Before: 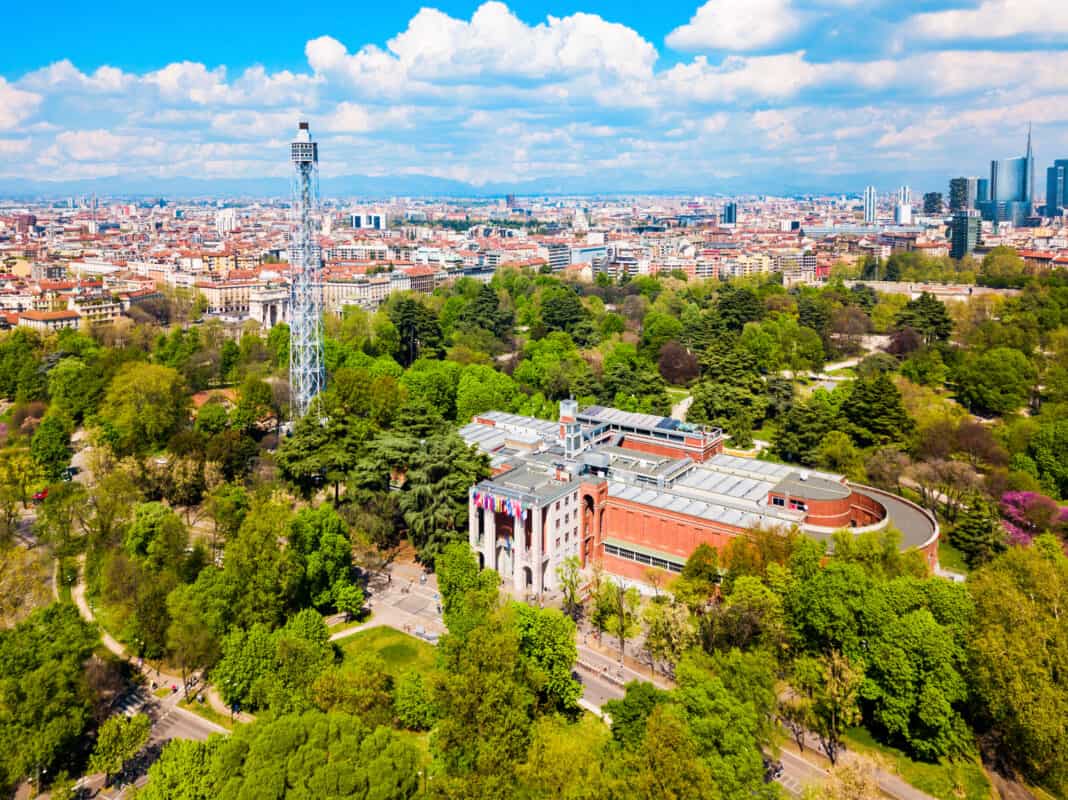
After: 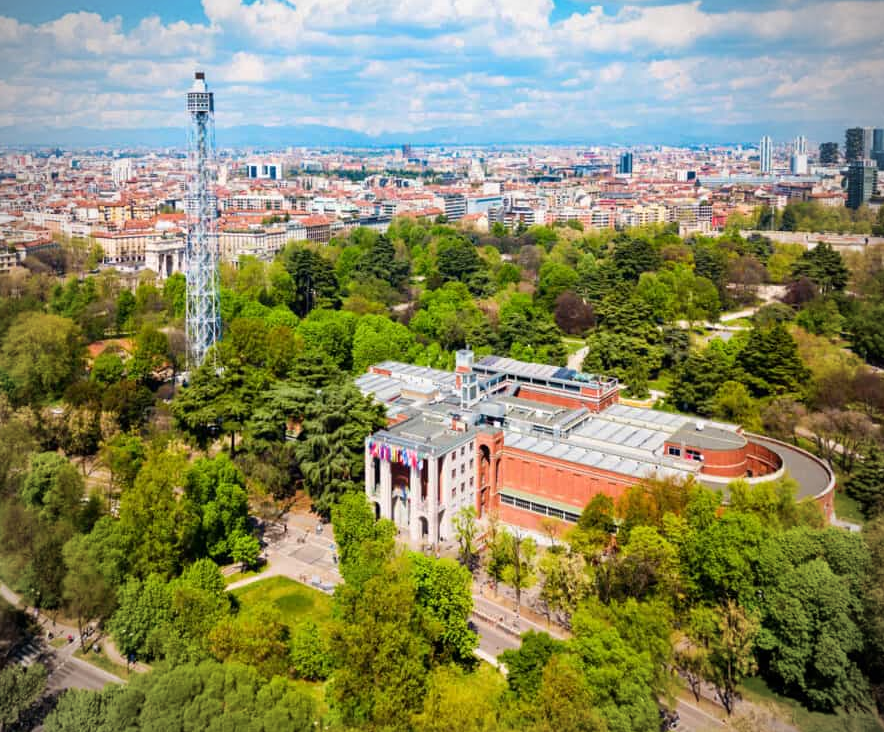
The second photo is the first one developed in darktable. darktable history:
crop: left 9.807%, top 6.259%, right 7.334%, bottom 2.177%
vignetting: unbound false
